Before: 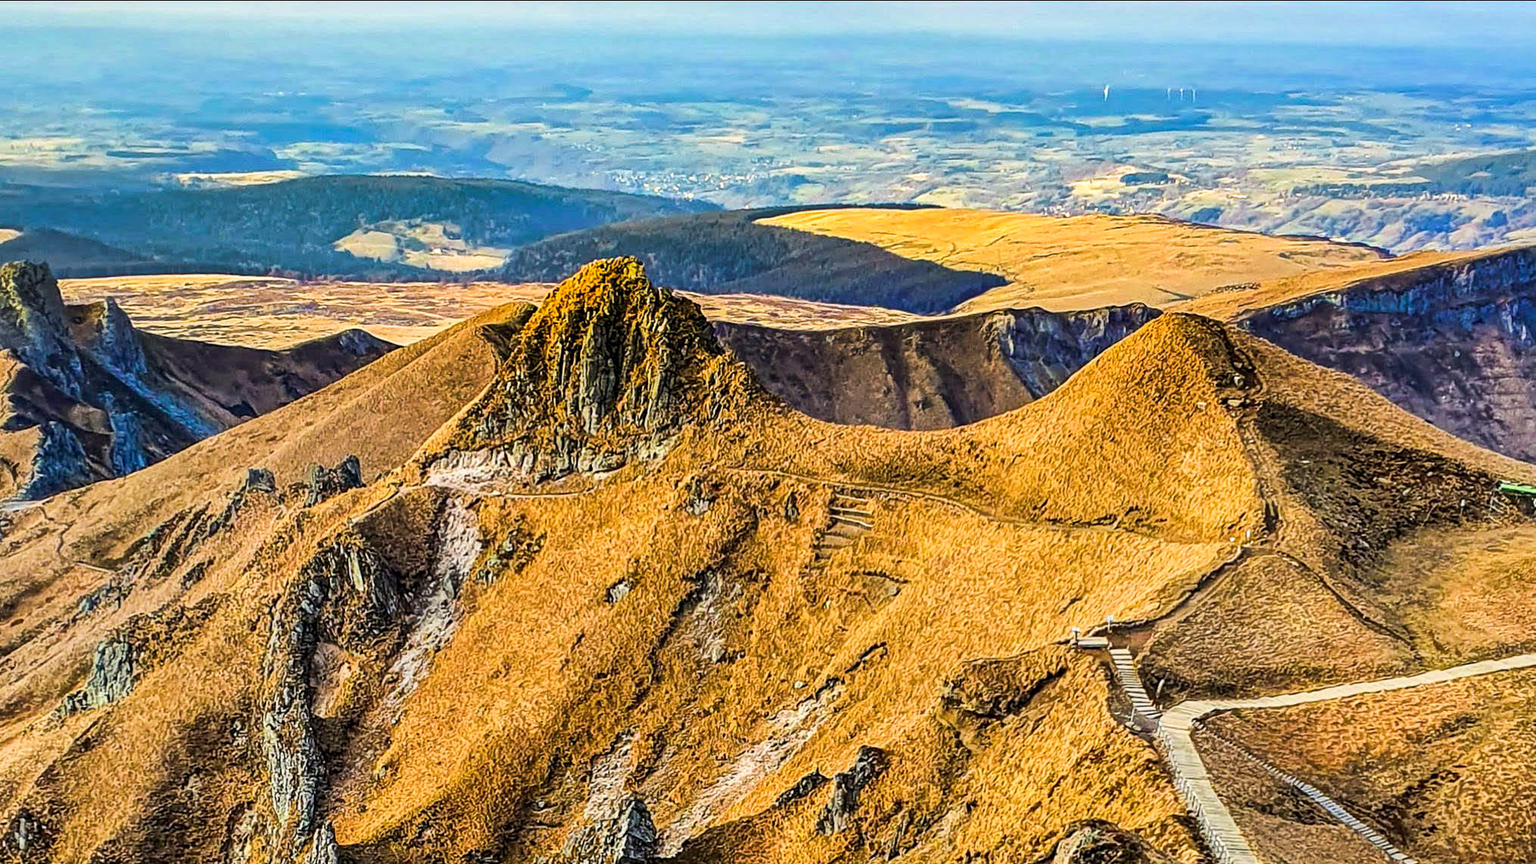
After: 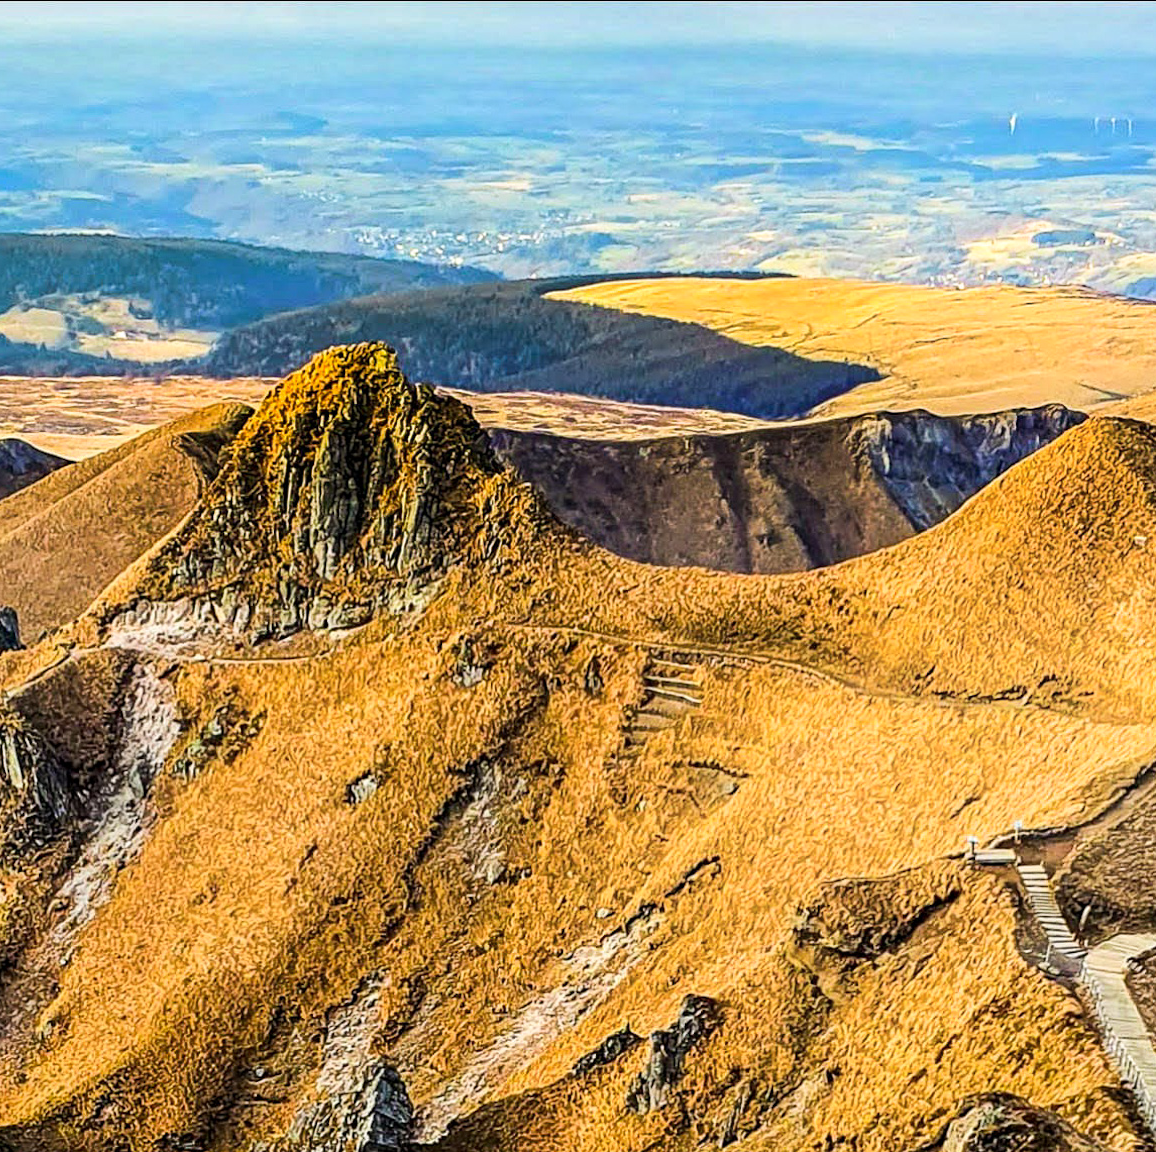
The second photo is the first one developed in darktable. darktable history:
shadows and highlights: shadows -52.82, highlights 85.99, soften with gaussian
crop and rotate: left 22.572%, right 20.961%
